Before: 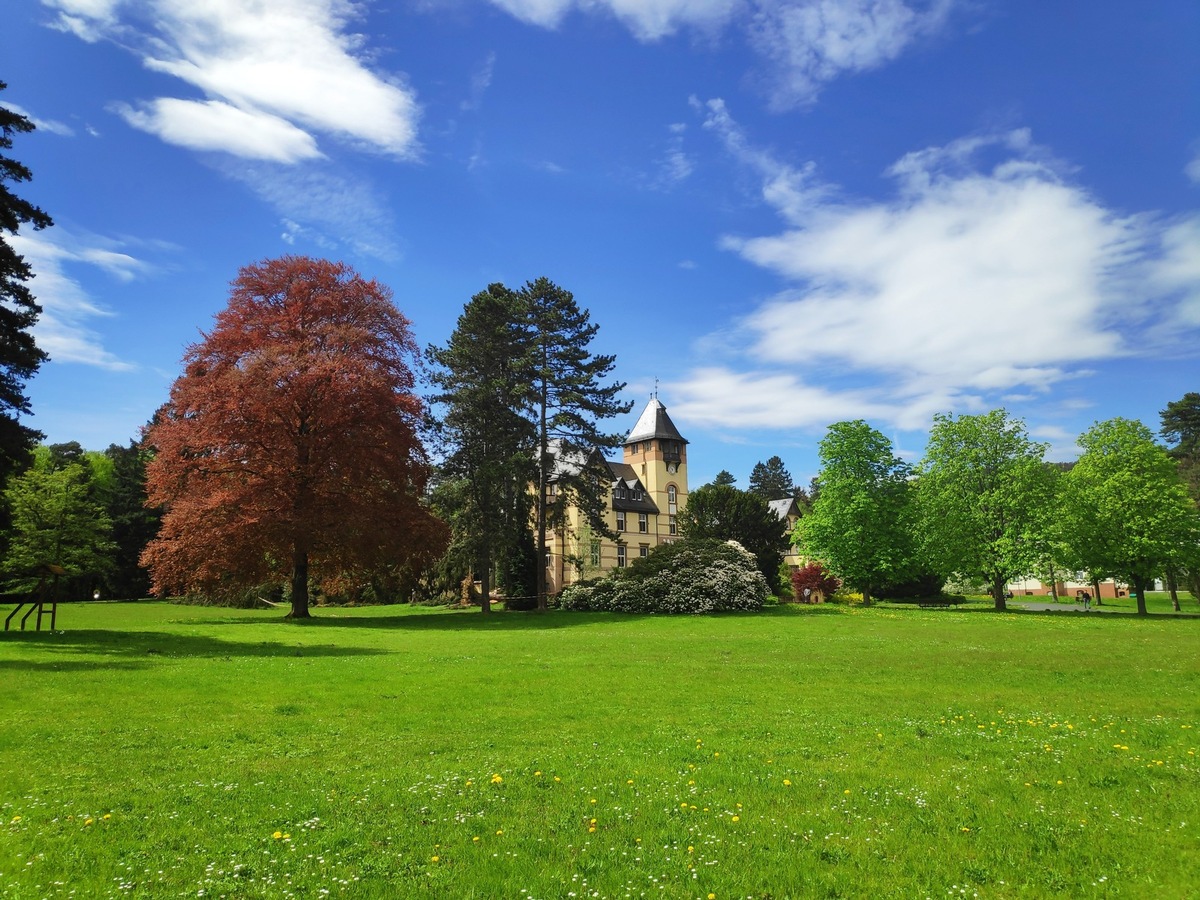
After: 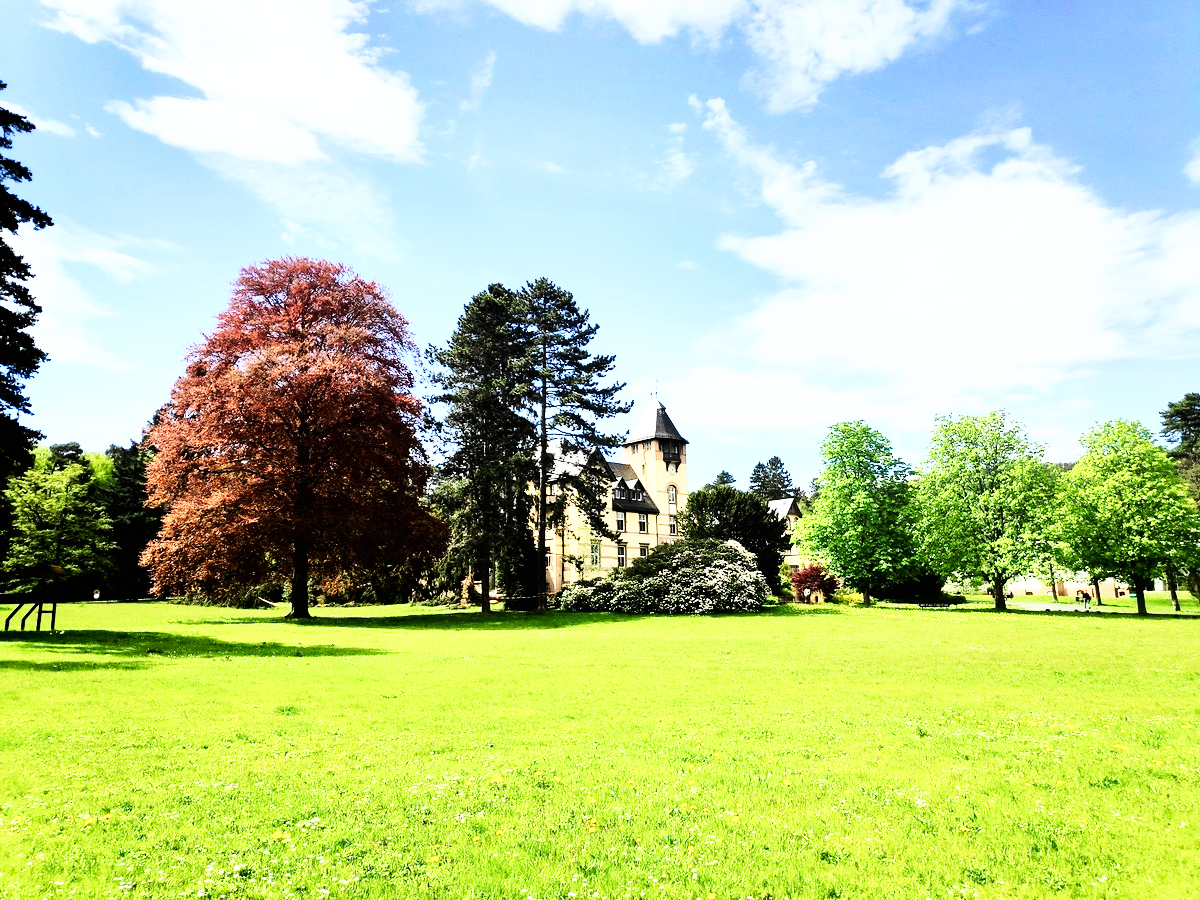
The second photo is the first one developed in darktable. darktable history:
base curve: curves: ch0 [(0, 0) (0.005, 0.002) (0.15, 0.3) (0.4, 0.7) (0.75, 0.95) (1, 1)], preserve colors none
rgb curve: curves: ch0 [(0, 0) (0.21, 0.15) (0.24, 0.21) (0.5, 0.75) (0.75, 0.96) (0.89, 0.99) (1, 1)]; ch1 [(0, 0.02) (0.21, 0.13) (0.25, 0.2) (0.5, 0.67) (0.75, 0.9) (0.89, 0.97) (1, 1)]; ch2 [(0, 0.02) (0.21, 0.13) (0.25, 0.2) (0.5, 0.67) (0.75, 0.9) (0.89, 0.97) (1, 1)], compensate middle gray true
